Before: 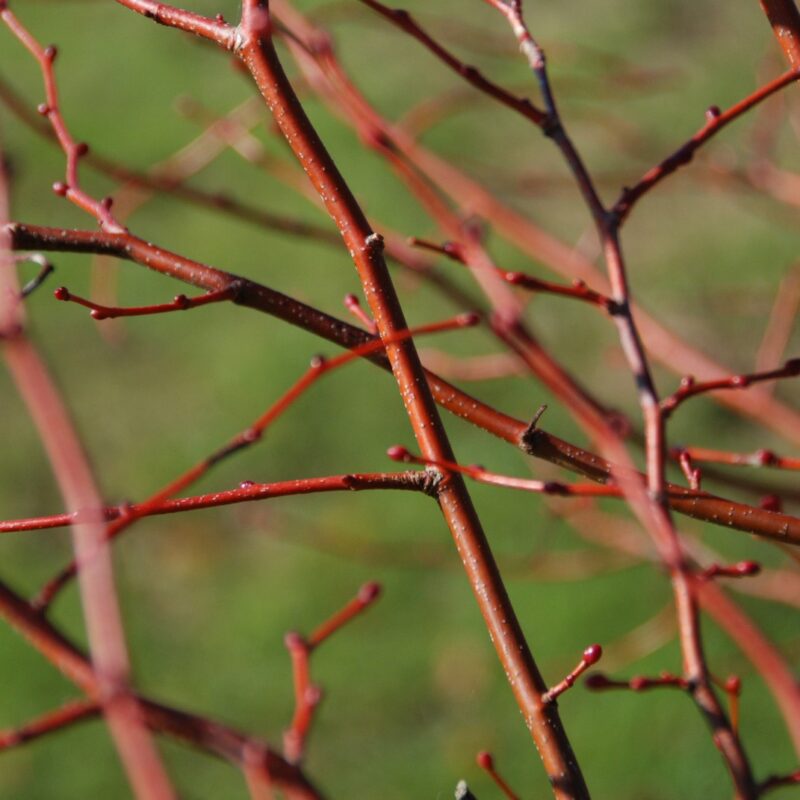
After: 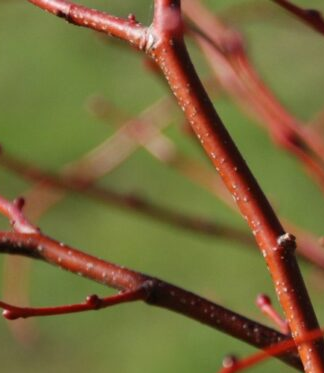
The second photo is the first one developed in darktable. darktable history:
crop and rotate: left 11.061%, top 0.087%, right 48.319%, bottom 53.19%
